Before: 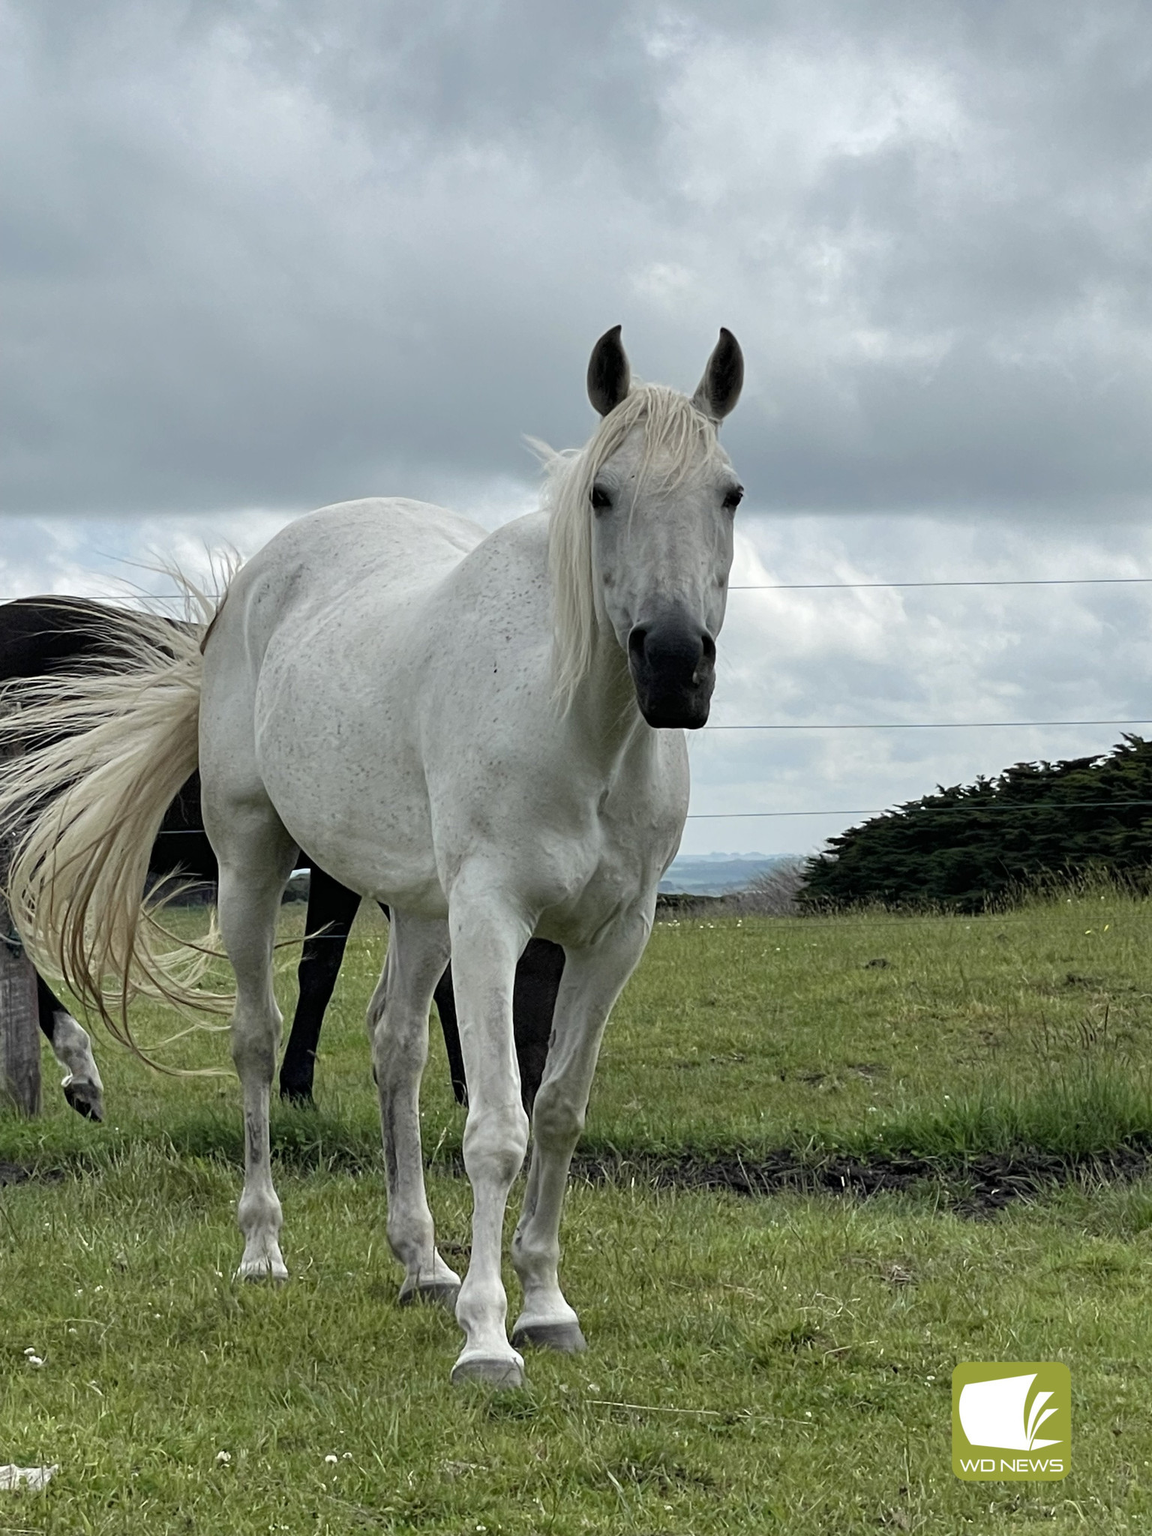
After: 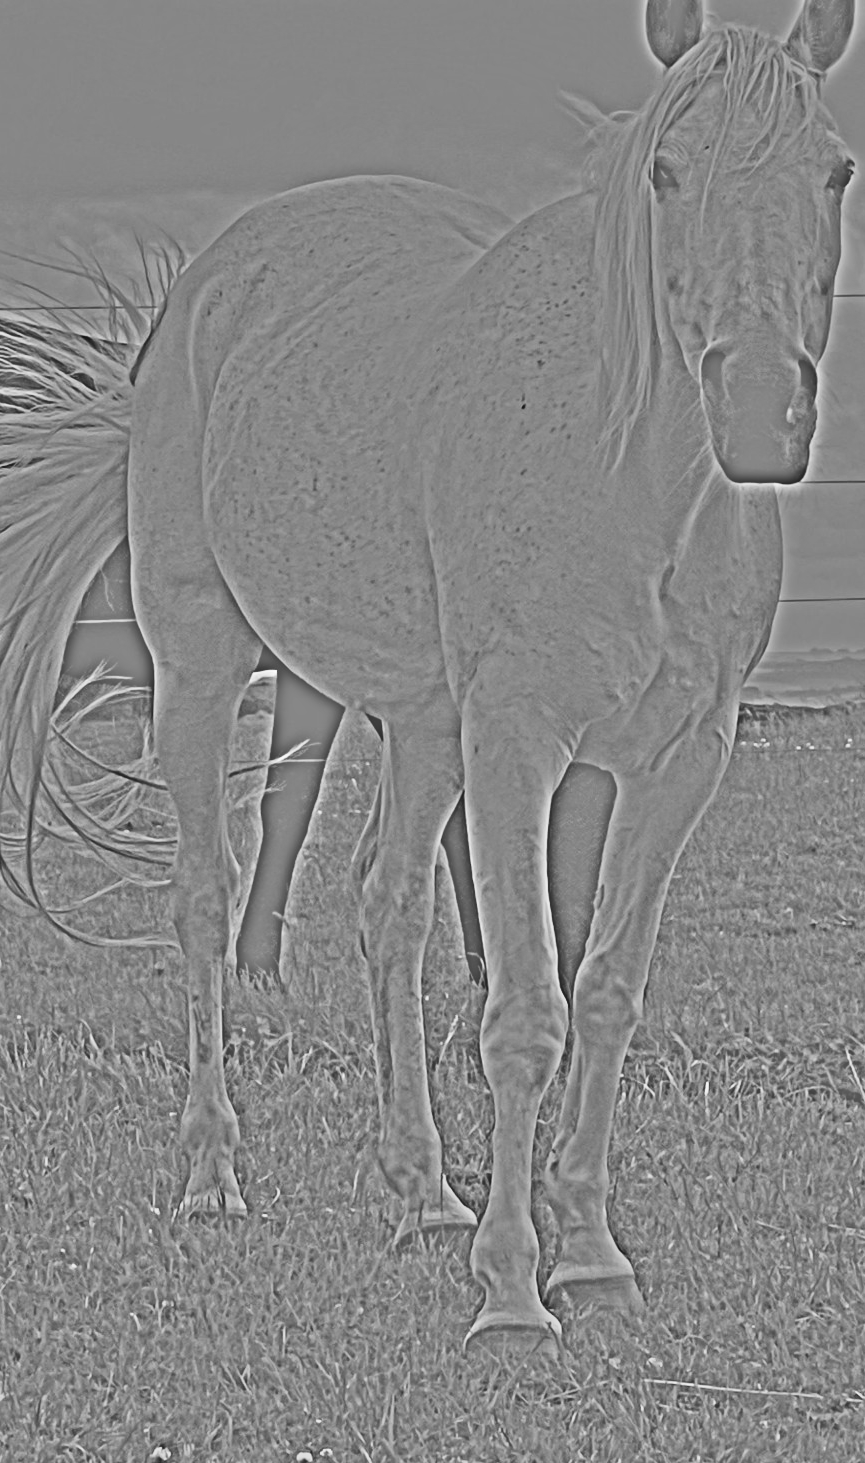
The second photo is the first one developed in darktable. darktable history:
contrast brightness saturation: contrast 0.39, brightness 0.1
crop: left 8.966%, top 23.852%, right 34.699%, bottom 4.703%
white balance: red 0.924, blue 1.095
exposure: black level correction 0, exposure 0.3 EV, compensate highlight preservation false
highpass: sharpness 25.84%, contrast boost 14.94%
